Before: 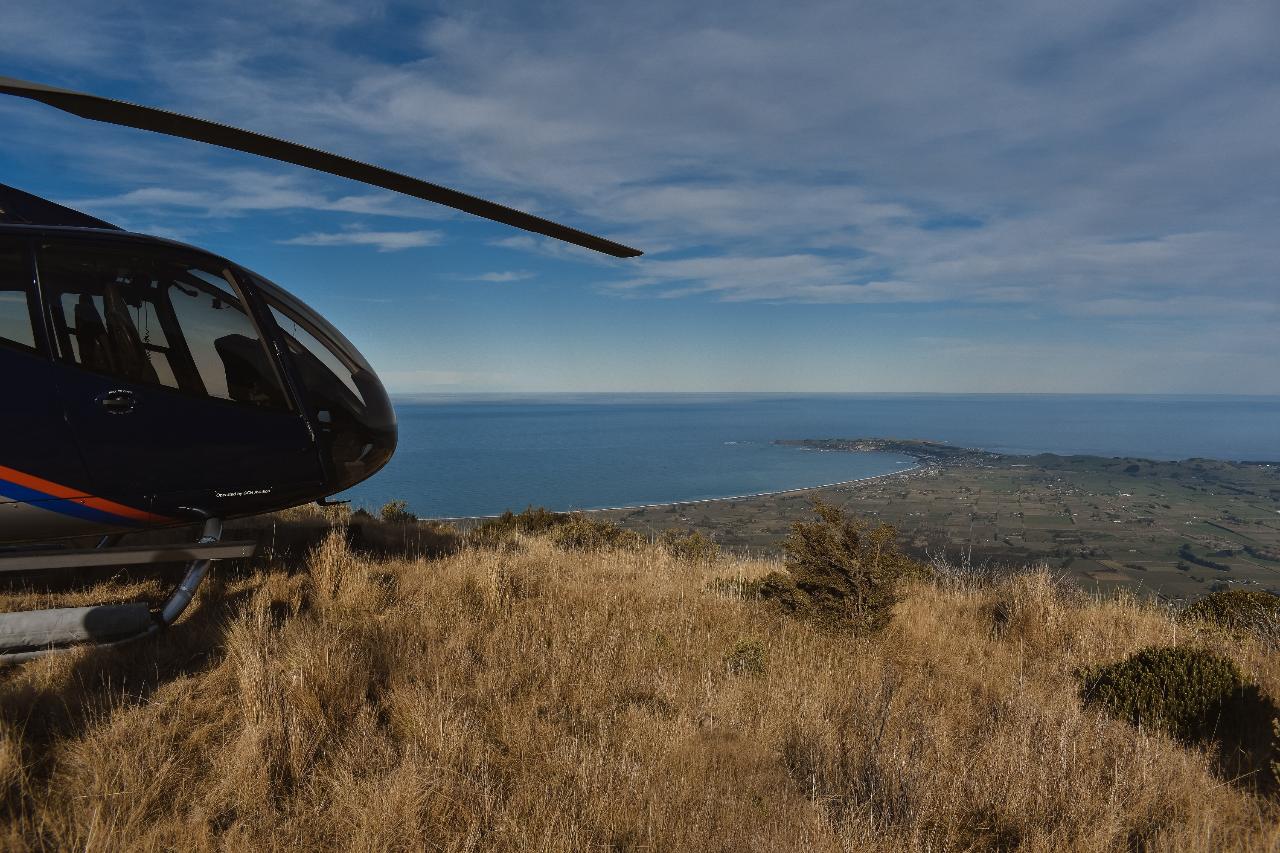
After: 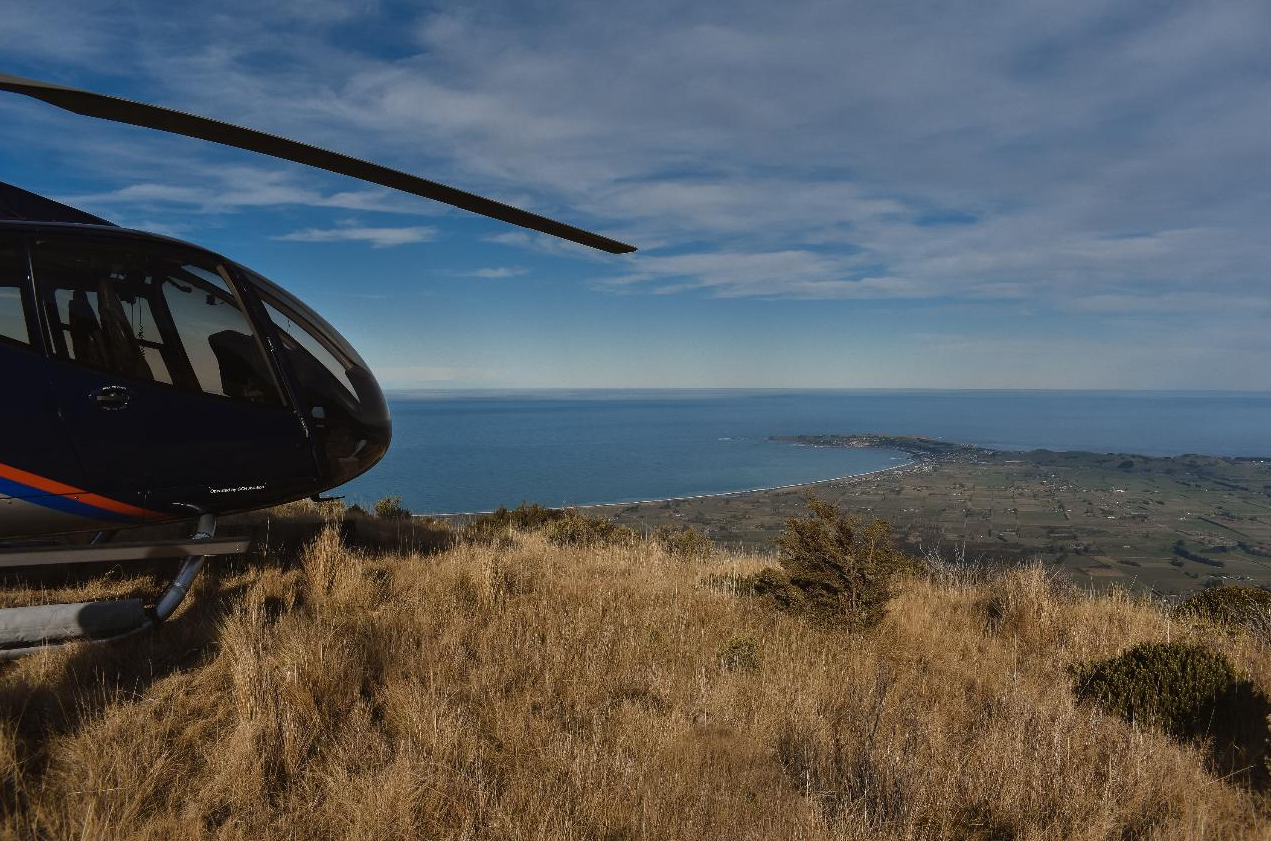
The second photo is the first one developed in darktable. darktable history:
crop: left 0.47%, top 0.505%, right 0.178%, bottom 0.87%
